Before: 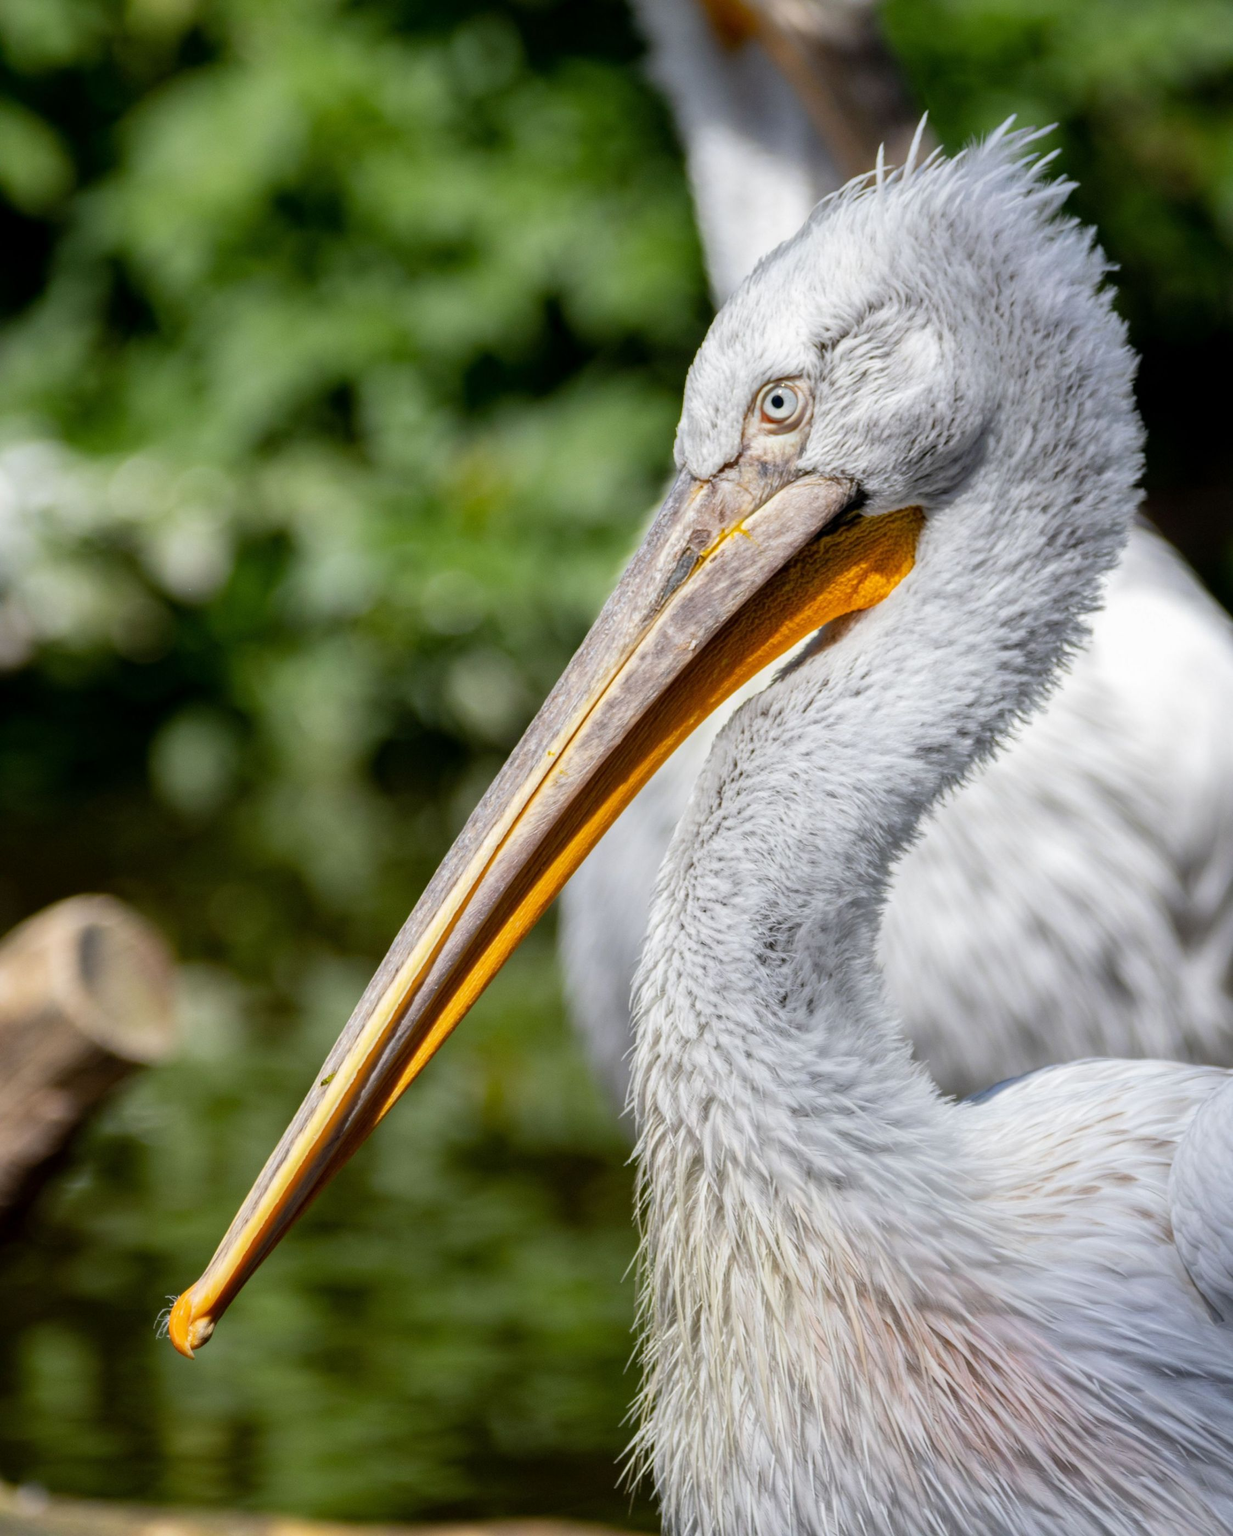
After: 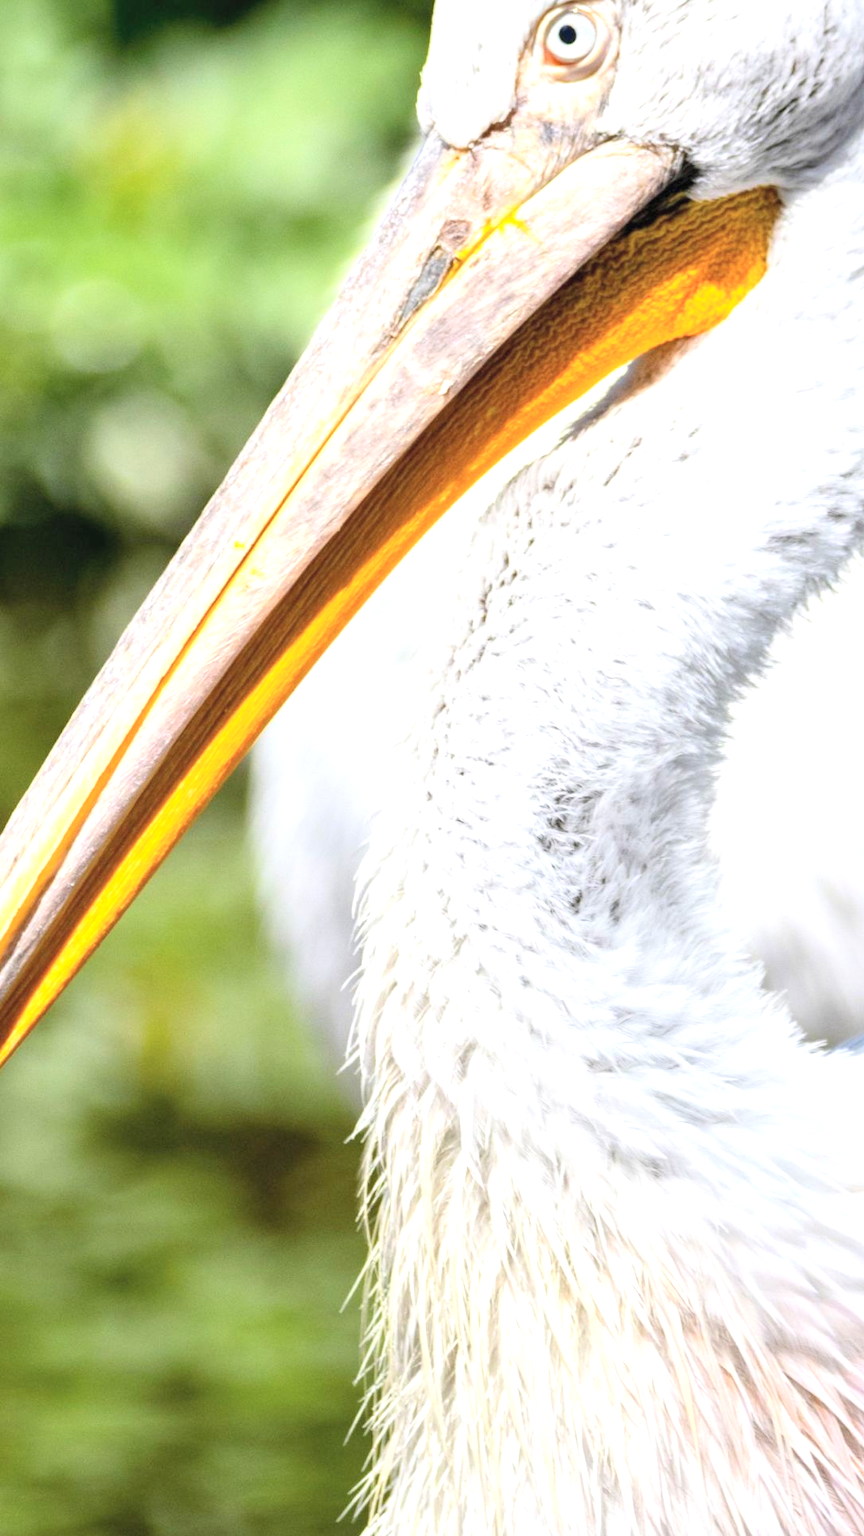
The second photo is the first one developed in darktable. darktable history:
crop: left 31.335%, top 24.638%, right 20.291%, bottom 6.399%
exposure: black level correction 0, exposure 1.107 EV, compensate exposure bias true, compensate highlight preservation false
contrast brightness saturation: contrast 0.142, brightness 0.221
